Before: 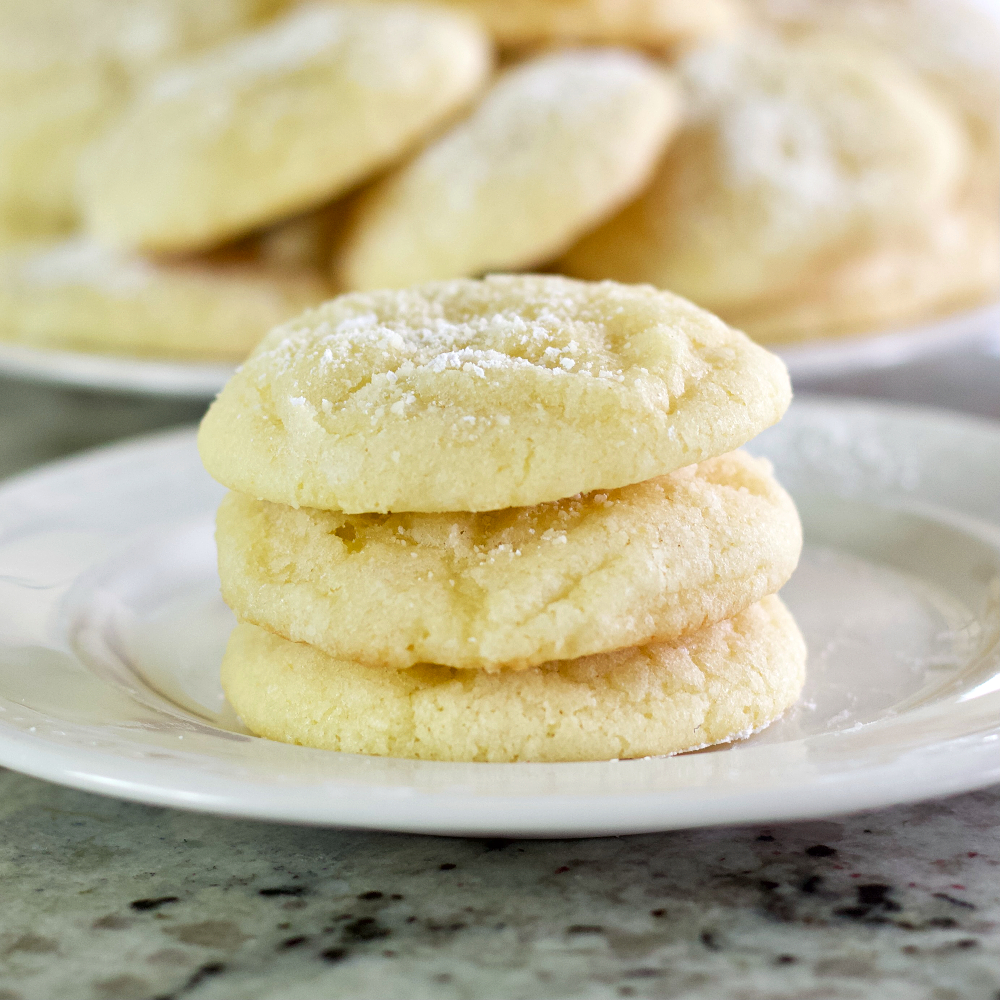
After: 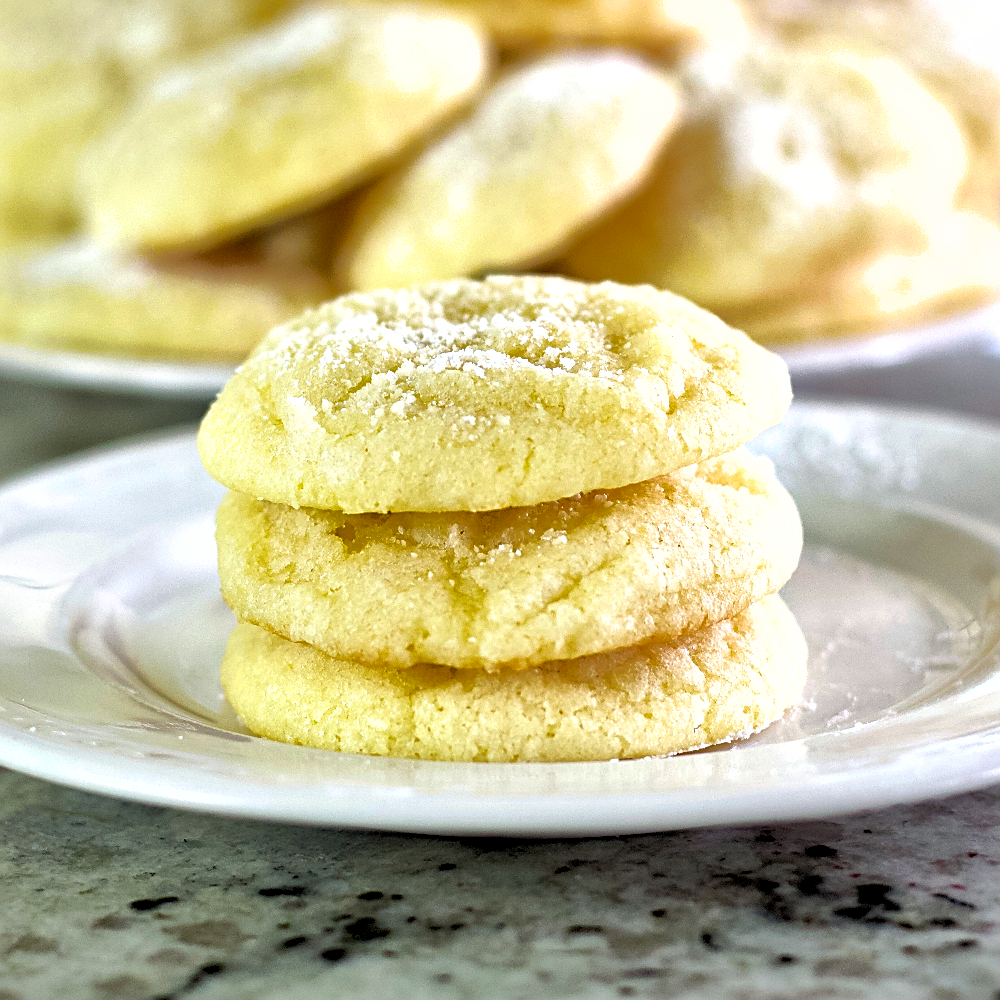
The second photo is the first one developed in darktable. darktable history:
contrast brightness saturation: contrast 0.14
haze removal: compatibility mode true, adaptive false
sharpen: on, module defaults
shadows and highlights: on, module defaults
levels: levels [0.055, 0.477, 0.9]
